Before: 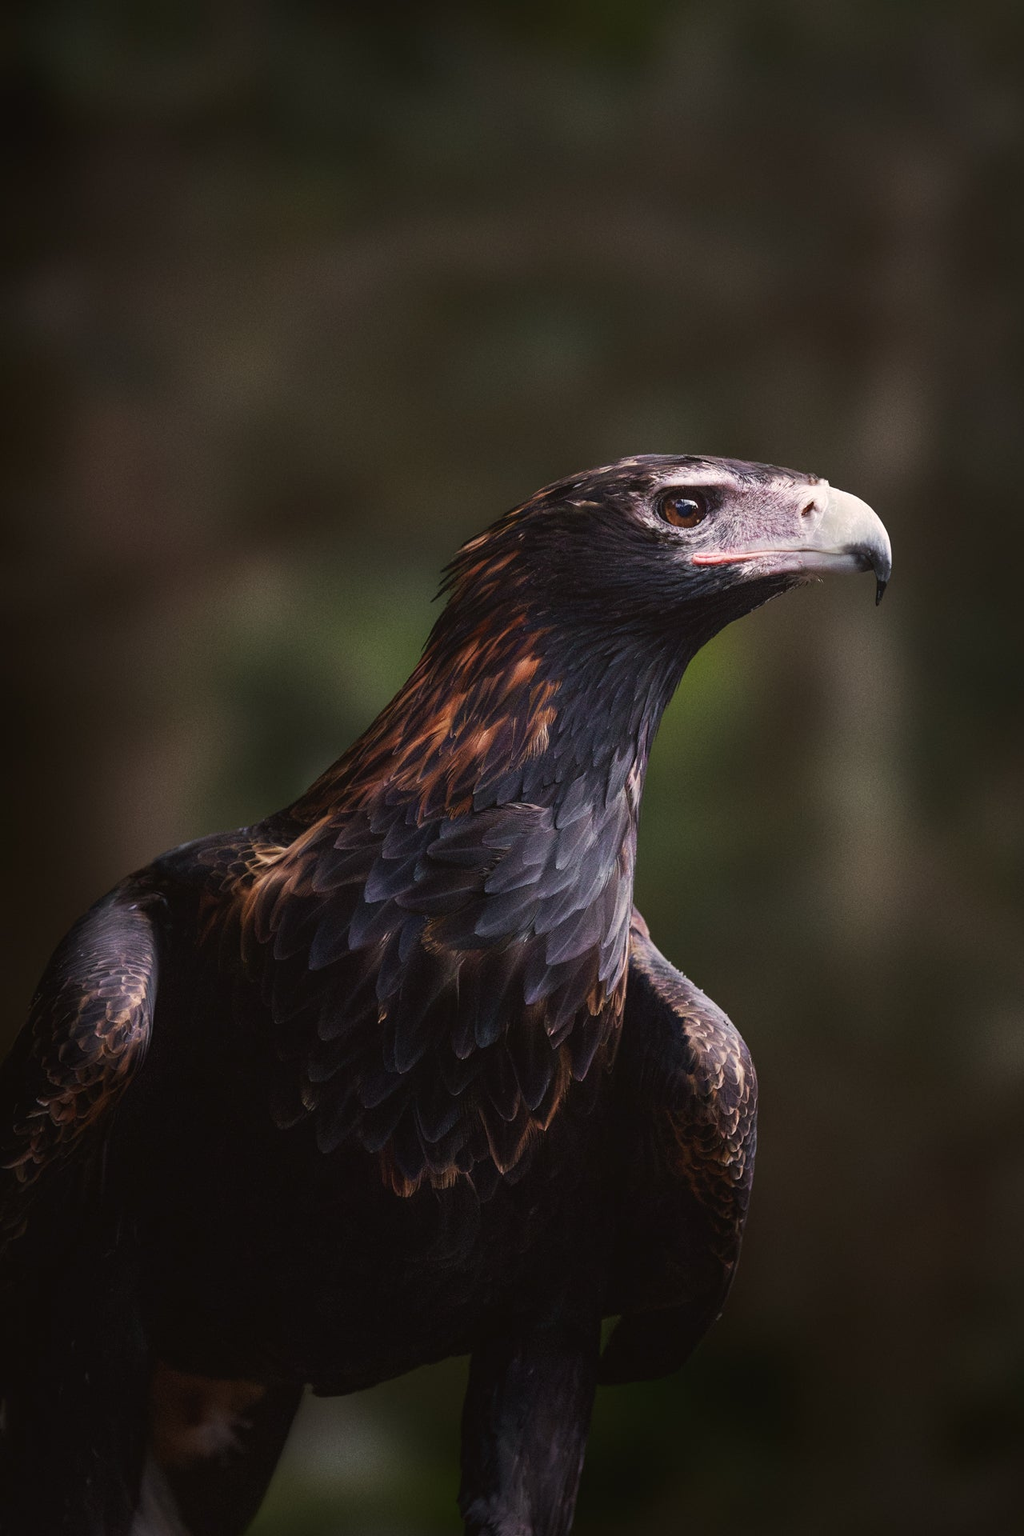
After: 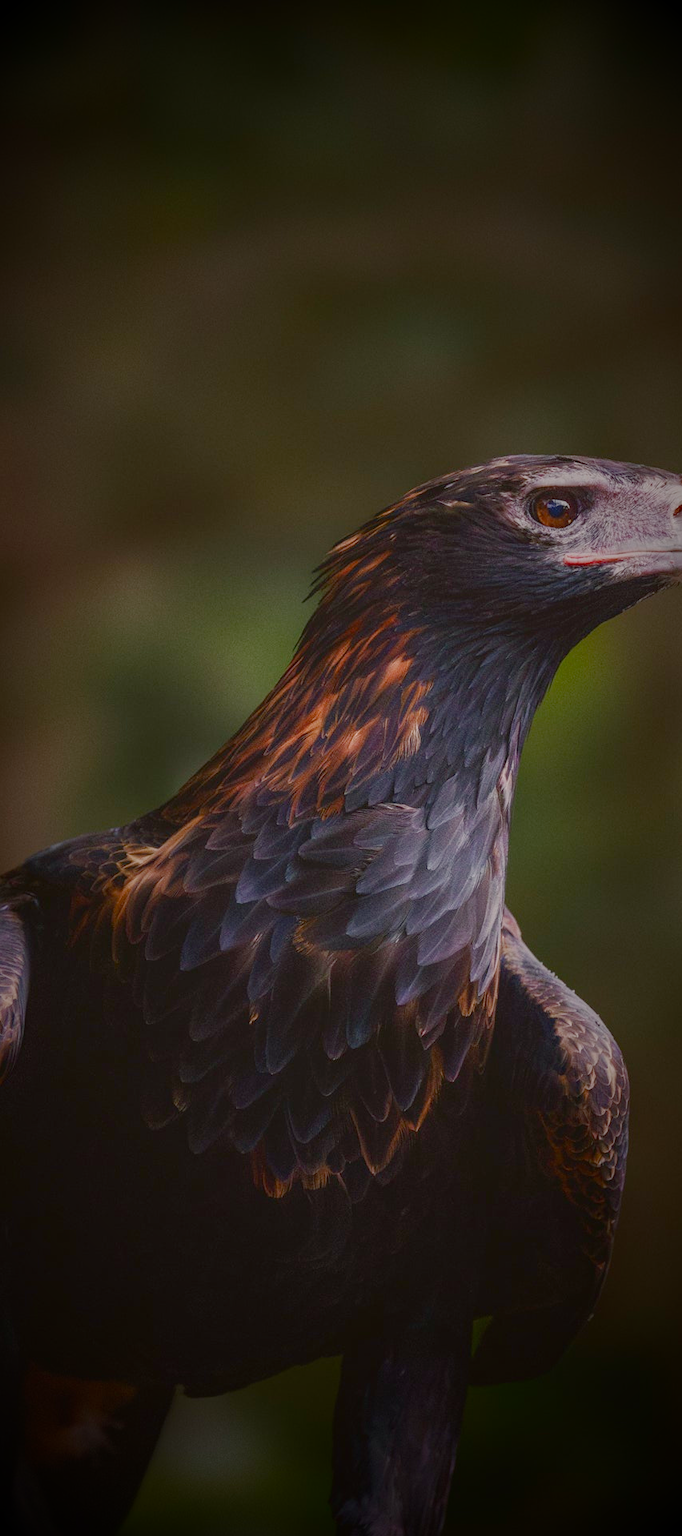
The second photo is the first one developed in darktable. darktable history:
vignetting: fall-off start 15.9%, fall-off radius 100%, brightness -1, saturation 0.5, width/height ratio 0.719
local contrast: on, module defaults
color balance rgb: shadows lift › chroma 1%, shadows lift › hue 113°, highlights gain › chroma 0.2%, highlights gain › hue 333°, perceptual saturation grading › global saturation 20%, perceptual saturation grading › highlights -50%, perceptual saturation grading › shadows 25%, contrast -30%
crop and rotate: left 12.648%, right 20.685%
